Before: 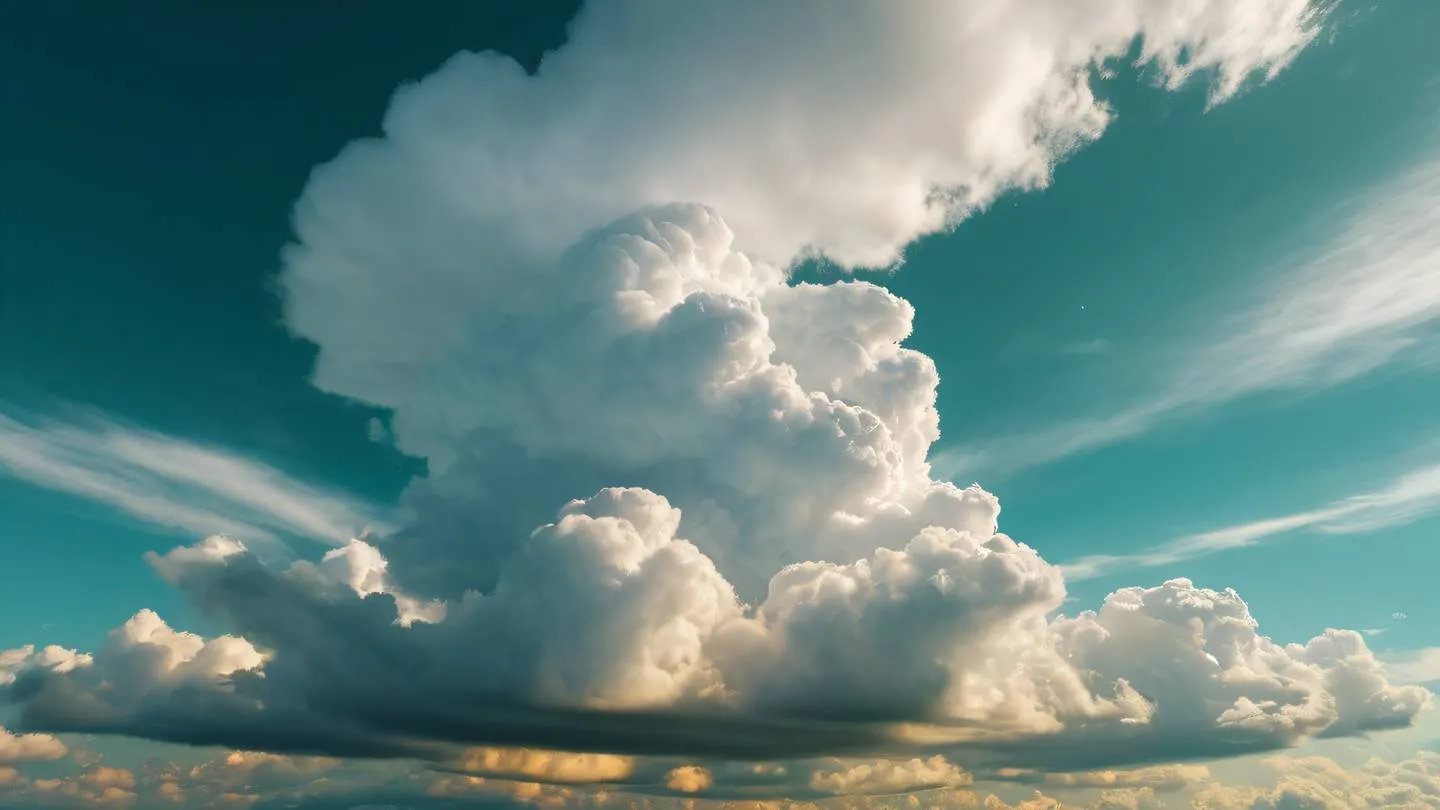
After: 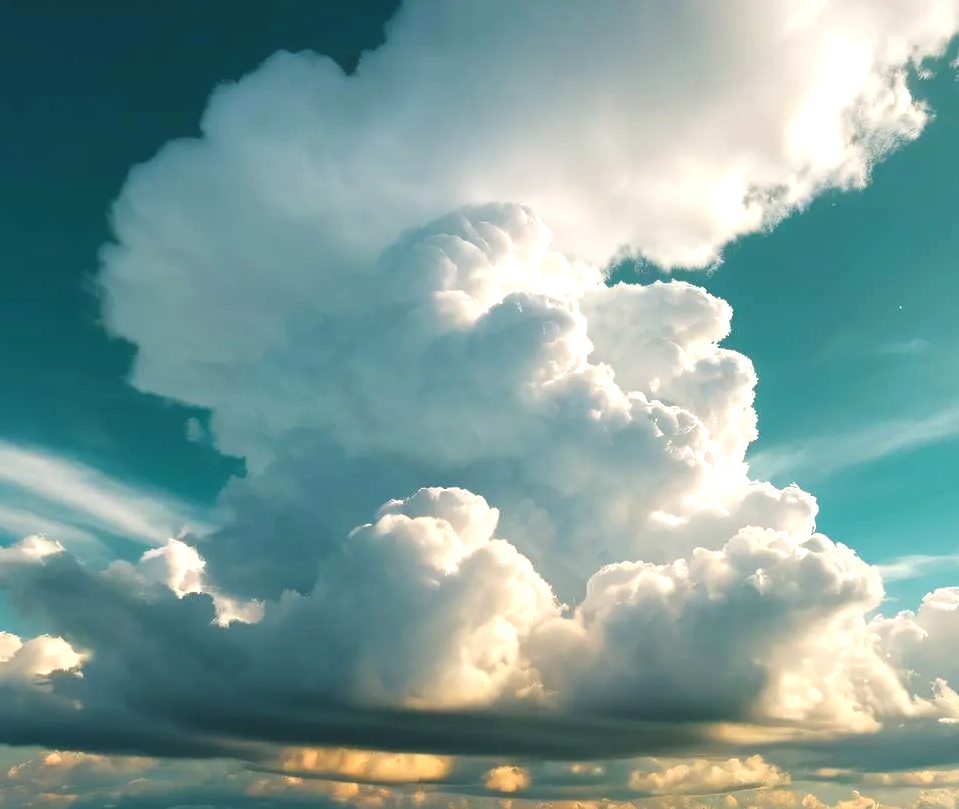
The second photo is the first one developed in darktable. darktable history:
crop and rotate: left 12.648%, right 20.685%
exposure: black level correction -0.002, exposure 0.54 EV, compensate highlight preservation false
